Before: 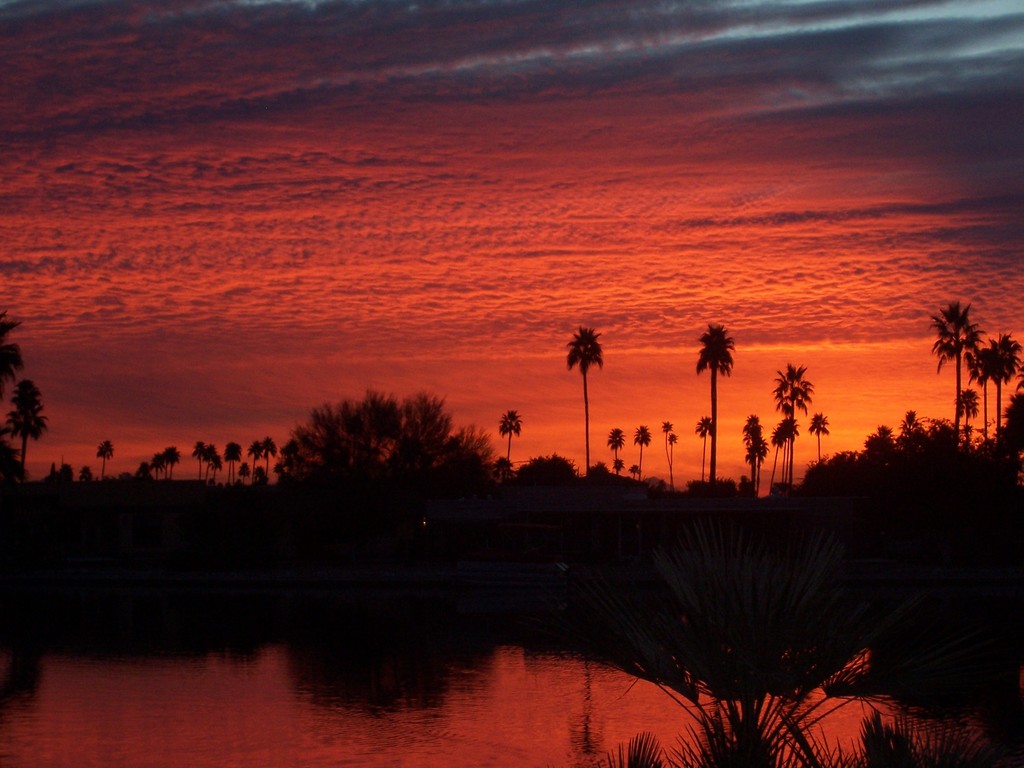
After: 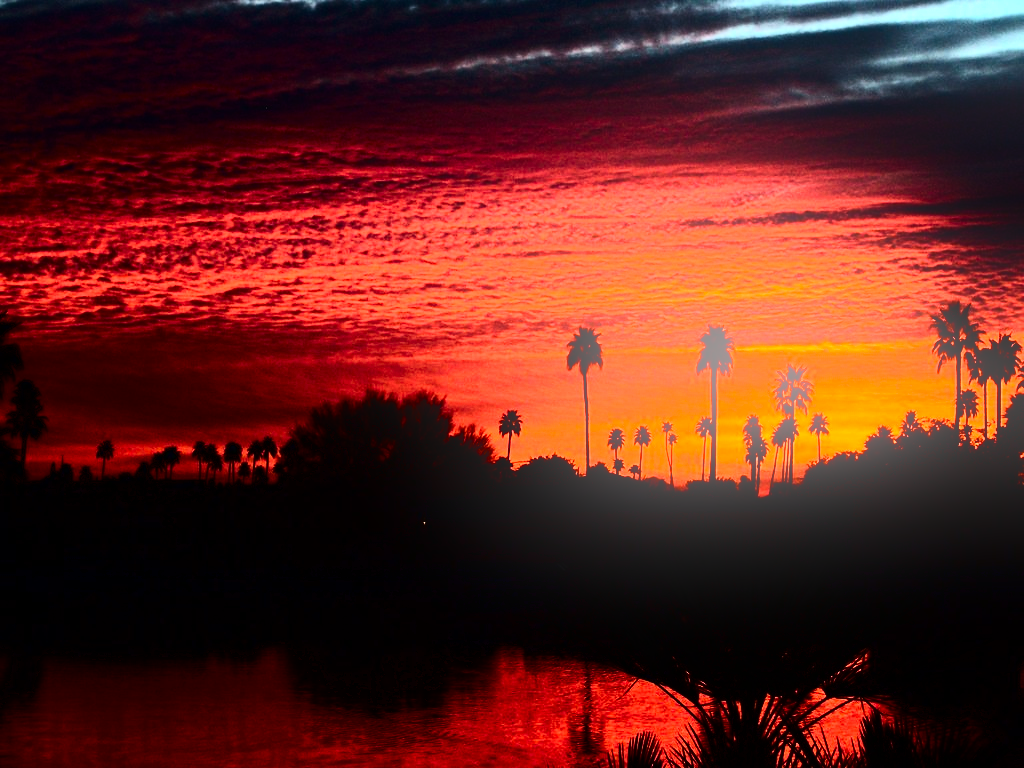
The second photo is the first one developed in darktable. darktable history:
haze removal: compatibility mode true, adaptive false
exposure: black level correction 0.001, exposure -0.2 EV, compensate highlight preservation false
rgb curve: curves: ch0 [(0, 0) (0.21, 0.15) (0.24, 0.21) (0.5, 0.75) (0.75, 0.96) (0.89, 0.99) (1, 1)]; ch1 [(0, 0.02) (0.21, 0.13) (0.25, 0.2) (0.5, 0.67) (0.75, 0.9) (0.89, 0.97) (1, 1)]; ch2 [(0, 0.02) (0.21, 0.13) (0.25, 0.2) (0.5, 0.67) (0.75, 0.9) (0.89, 0.97) (1, 1)], compensate middle gray true
contrast brightness saturation: contrast 0.4, brightness 0.05, saturation 0.25
white balance: red 1.009, blue 0.985
bloom: size 16%, threshold 98%, strength 20%
